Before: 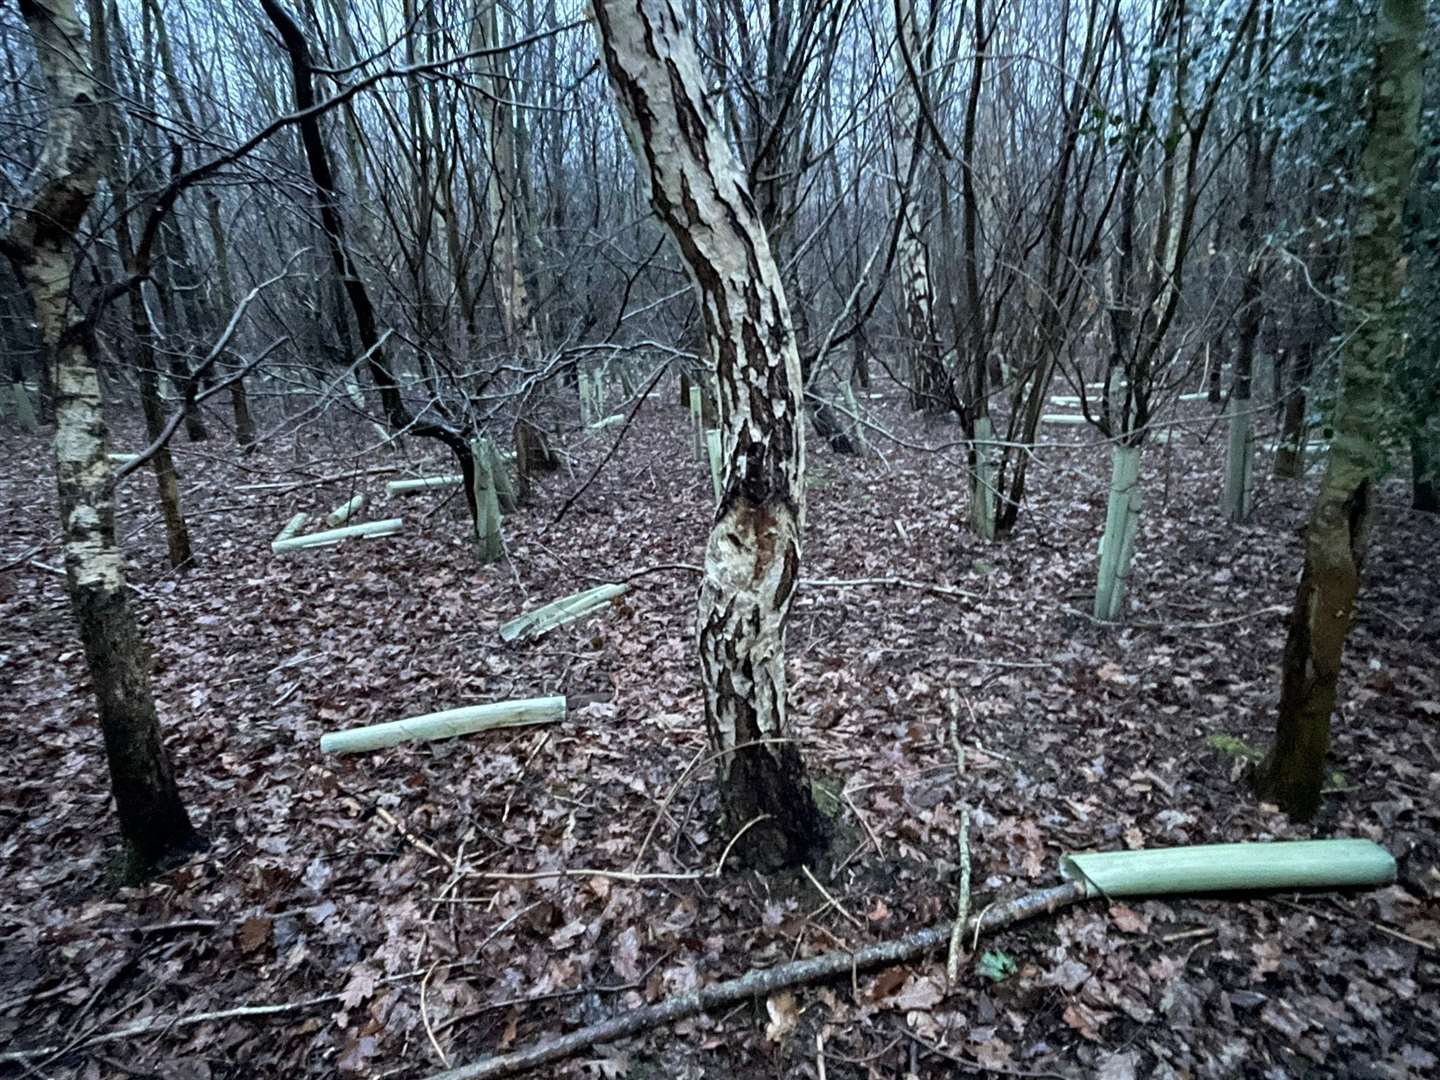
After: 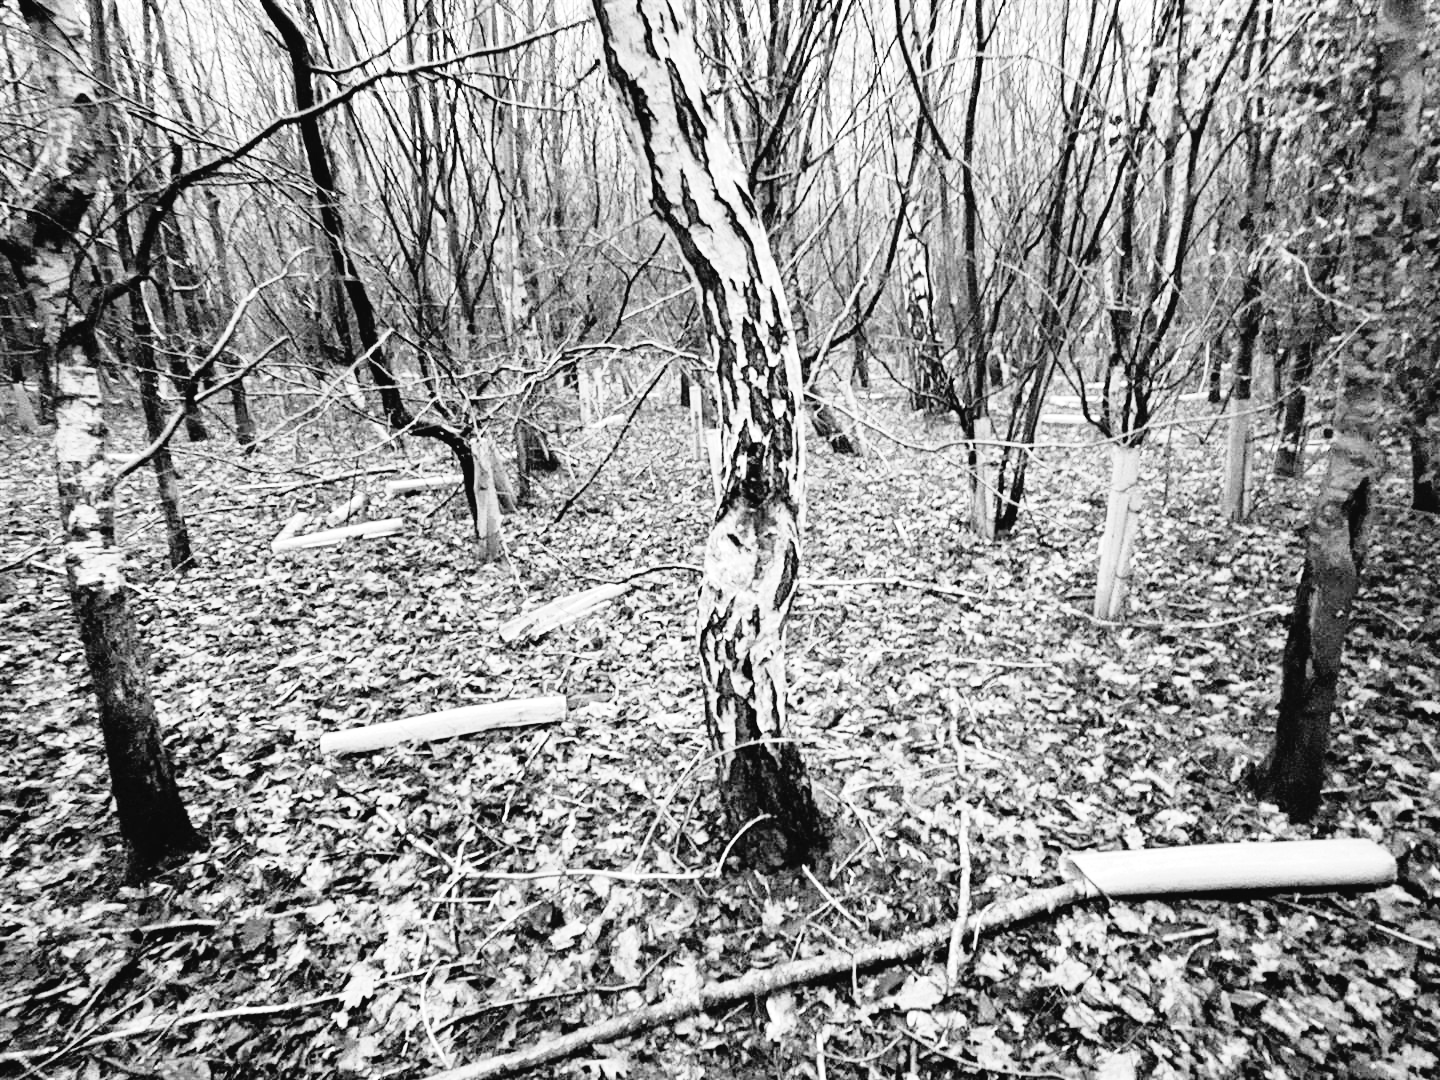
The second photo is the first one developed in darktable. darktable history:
color zones: curves: ch1 [(0, -0.014) (0.143, -0.013) (0.286, -0.013) (0.429, -0.016) (0.571, -0.019) (0.714, -0.015) (0.857, 0.002) (1, -0.014)]
contrast brightness saturation: contrast 0.14, brightness 0.227
tone equalizer: on, module defaults
exposure: black level correction 0, exposure 0.6 EV, compensate exposure bias true, compensate highlight preservation false
tone curve: curves: ch0 [(0, 0.022) (0.177, 0.086) (0.392, 0.438) (0.704, 0.844) (0.858, 0.938) (1, 0.981)]; ch1 [(0, 0) (0.402, 0.36) (0.476, 0.456) (0.498, 0.497) (0.518, 0.521) (0.58, 0.598) (0.619, 0.65) (0.692, 0.737) (1, 1)]; ch2 [(0, 0) (0.415, 0.438) (0.483, 0.499) (0.503, 0.503) (0.526, 0.532) (0.563, 0.604) (0.626, 0.697) (0.699, 0.753) (0.997, 0.858)], color space Lab, independent channels, preserve colors none
